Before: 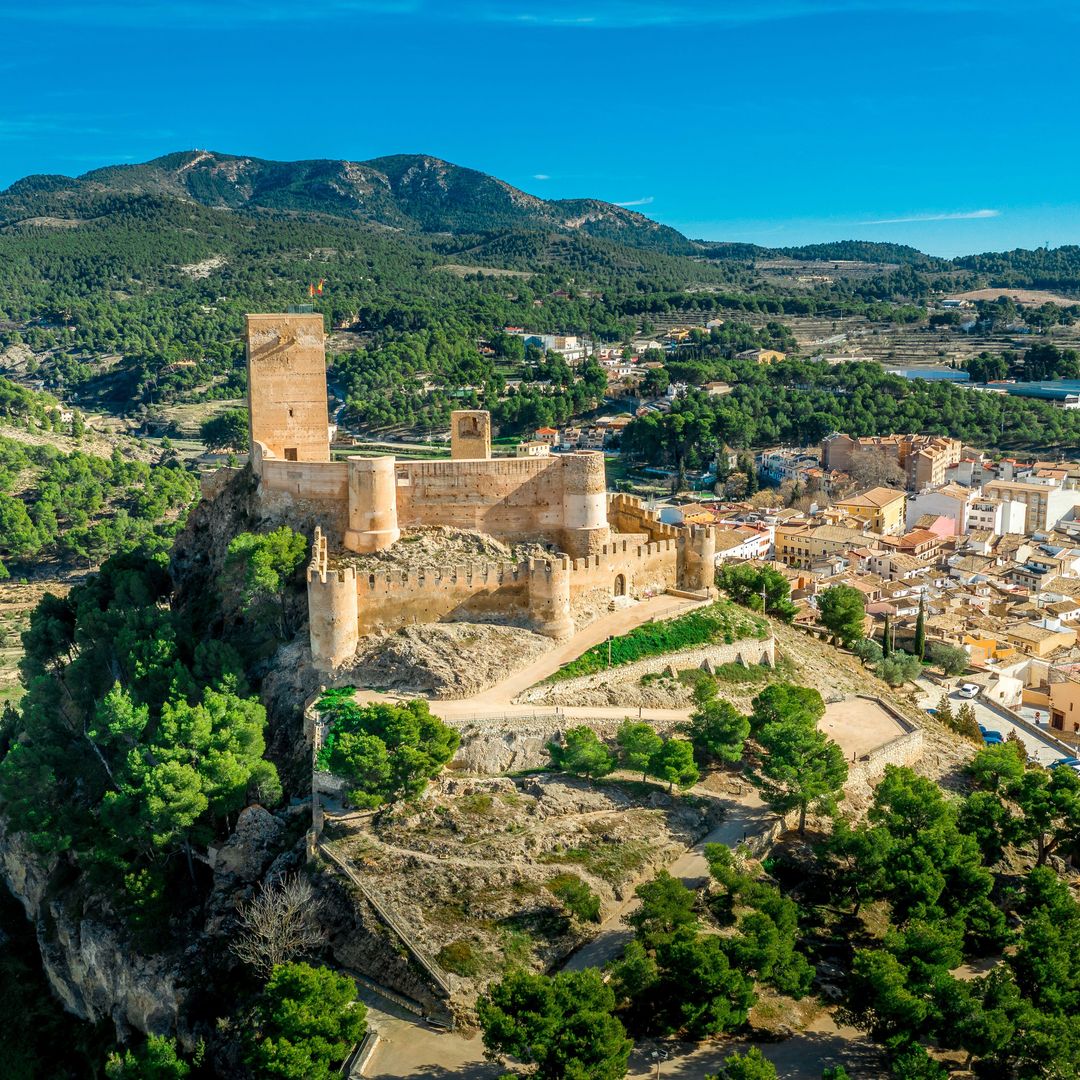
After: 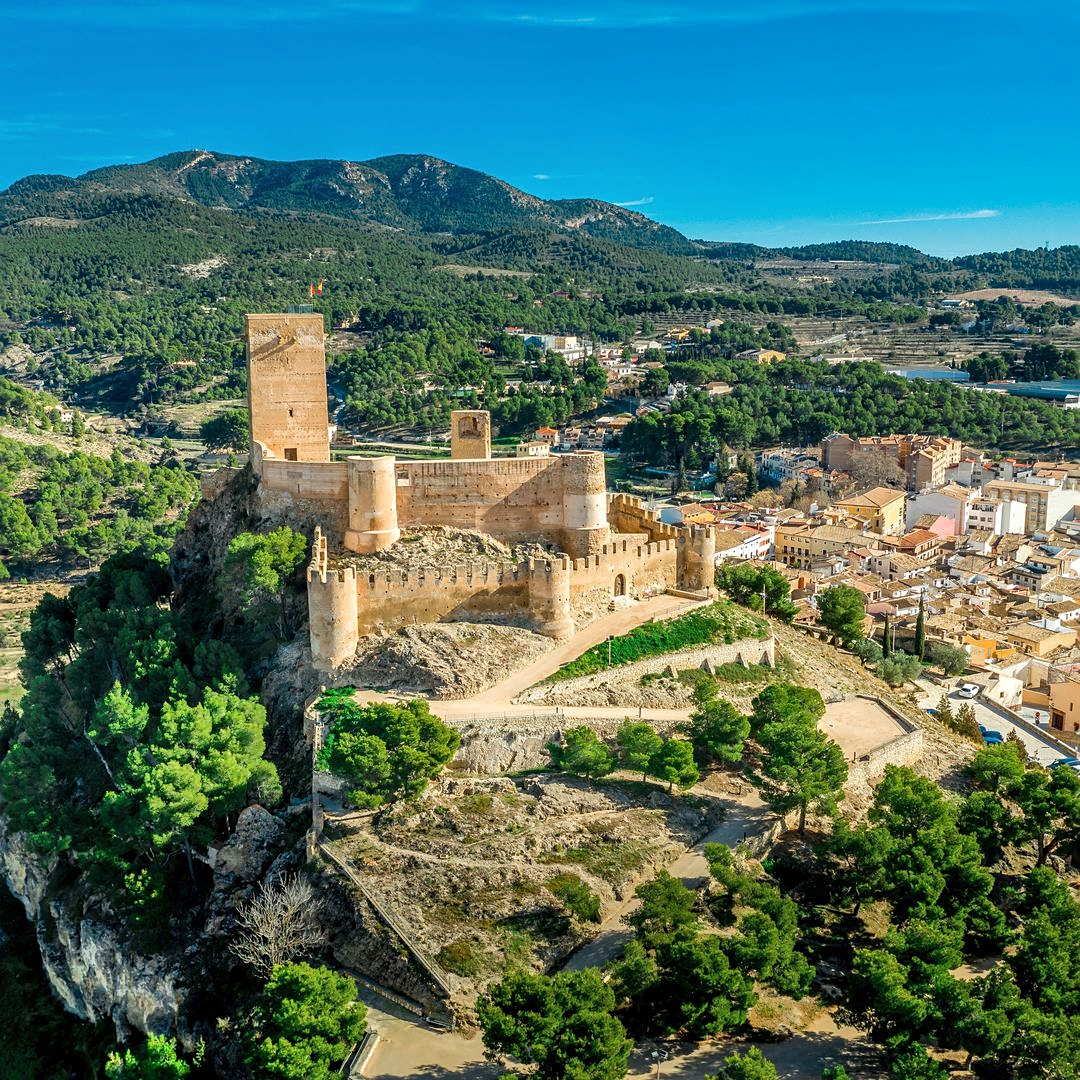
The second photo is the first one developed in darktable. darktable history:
shadows and highlights: white point adjustment 0.815, soften with gaussian
sharpen: amount 0.206
exposure: compensate highlight preservation false
